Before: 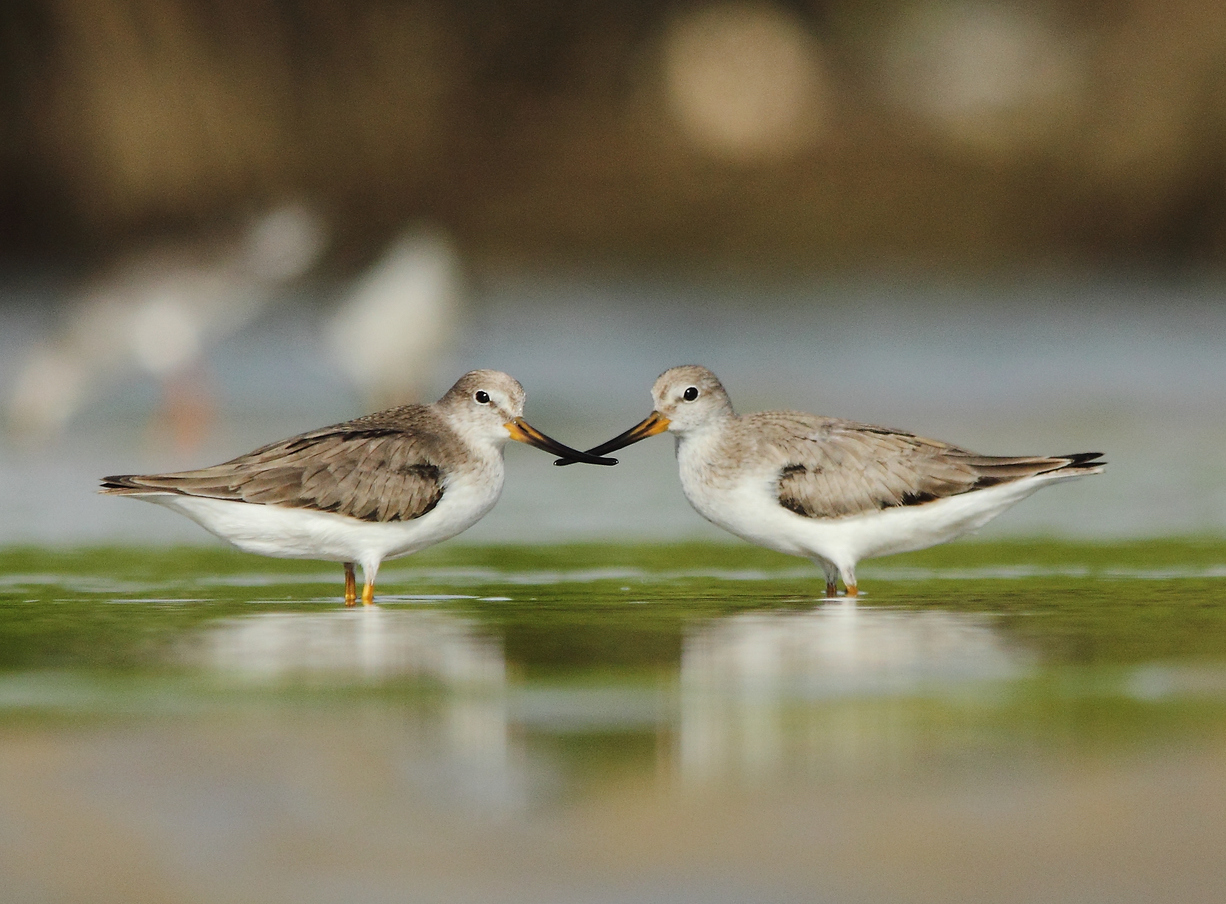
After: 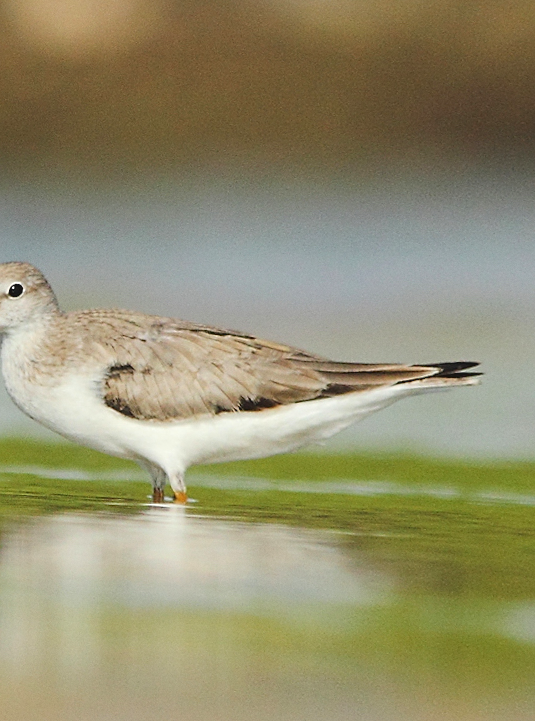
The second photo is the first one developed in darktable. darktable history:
crop: left 47.628%, top 6.643%, right 7.874%
exposure: exposure 0.3 EV, compensate highlight preservation false
sharpen: on, module defaults
contrast brightness saturation: contrast -0.1, brightness 0.05, saturation 0.08
rotate and perspective: rotation 1.69°, lens shift (vertical) -0.023, lens shift (horizontal) -0.291, crop left 0.025, crop right 0.988, crop top 0.092, crop bottom 0.842
grain: coarseness 14.57 ISO, strength 8.8%
